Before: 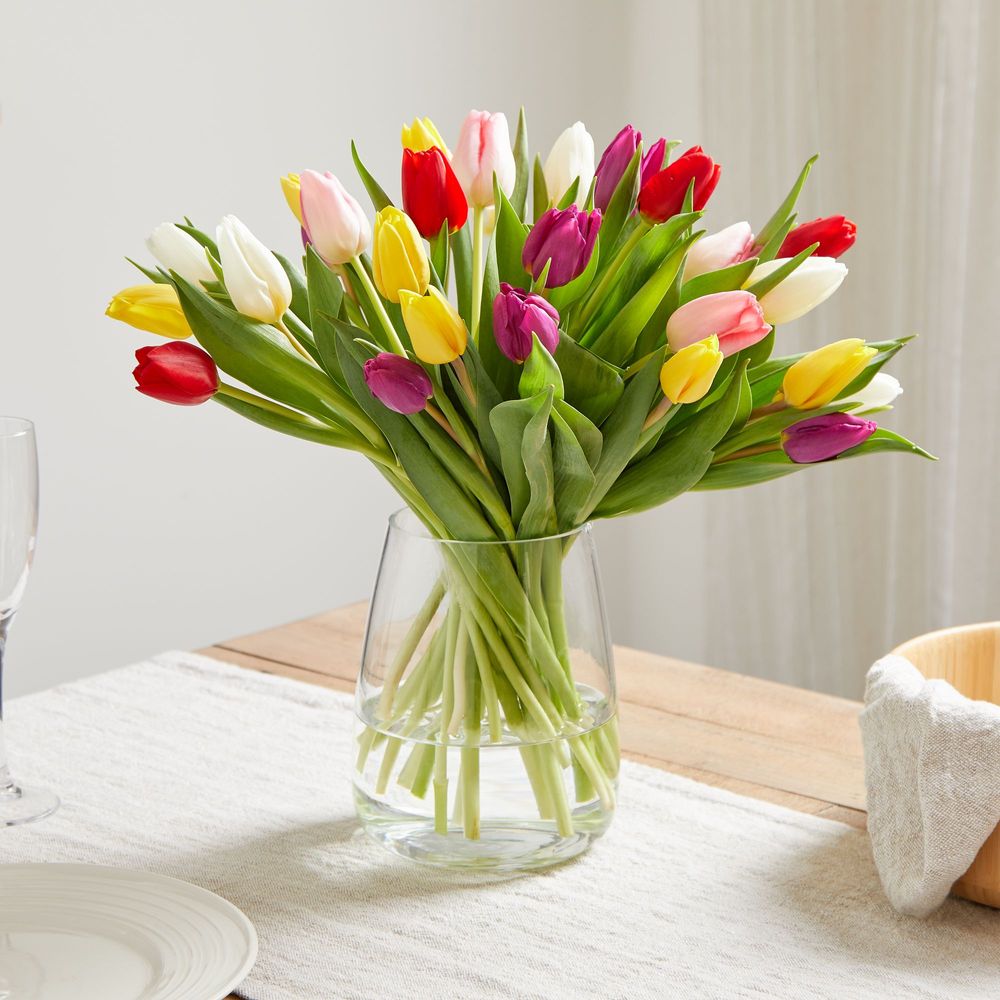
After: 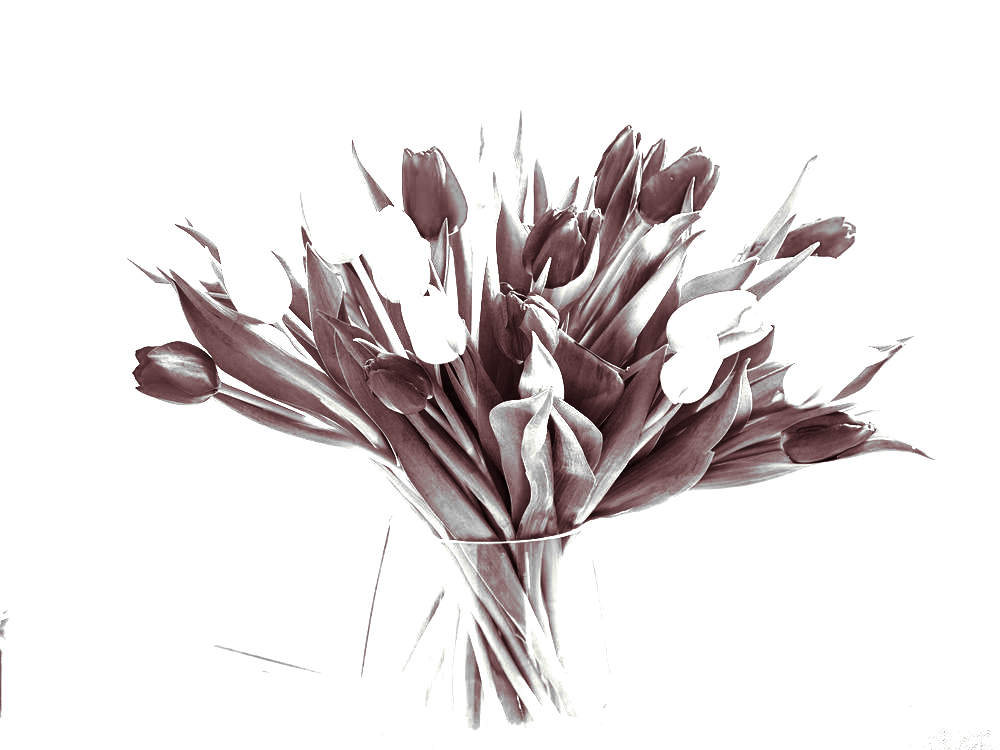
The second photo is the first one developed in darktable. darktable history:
split-toning: on, module defaults
color correction: saturation 0.2
contrast brightness saturation: contrast -0.03, brightness -0.59, saturation -1
exposure: black level correction 0, exposure 1.6 EV, compensate exposure bias true, compensate highlight preservation false
crop: bottom 24.967%
